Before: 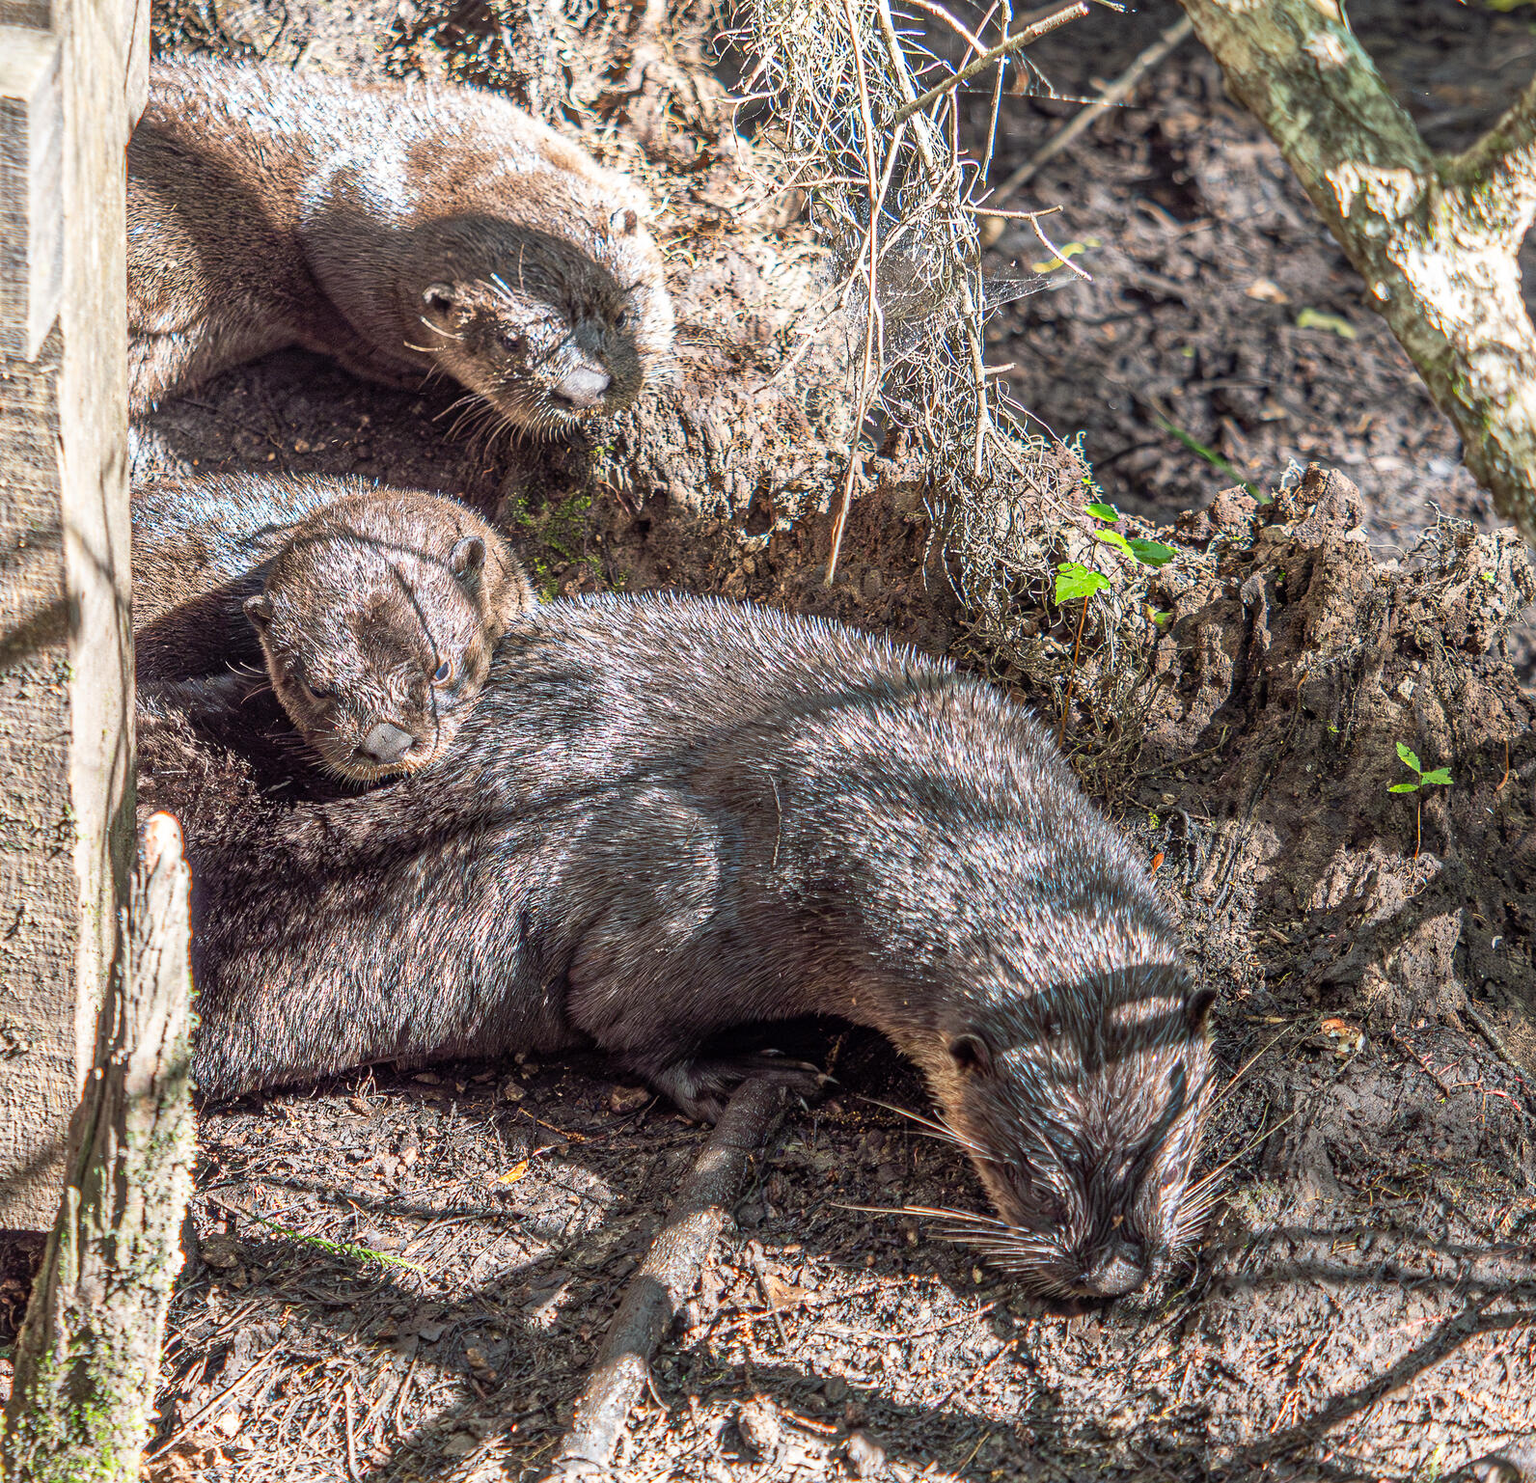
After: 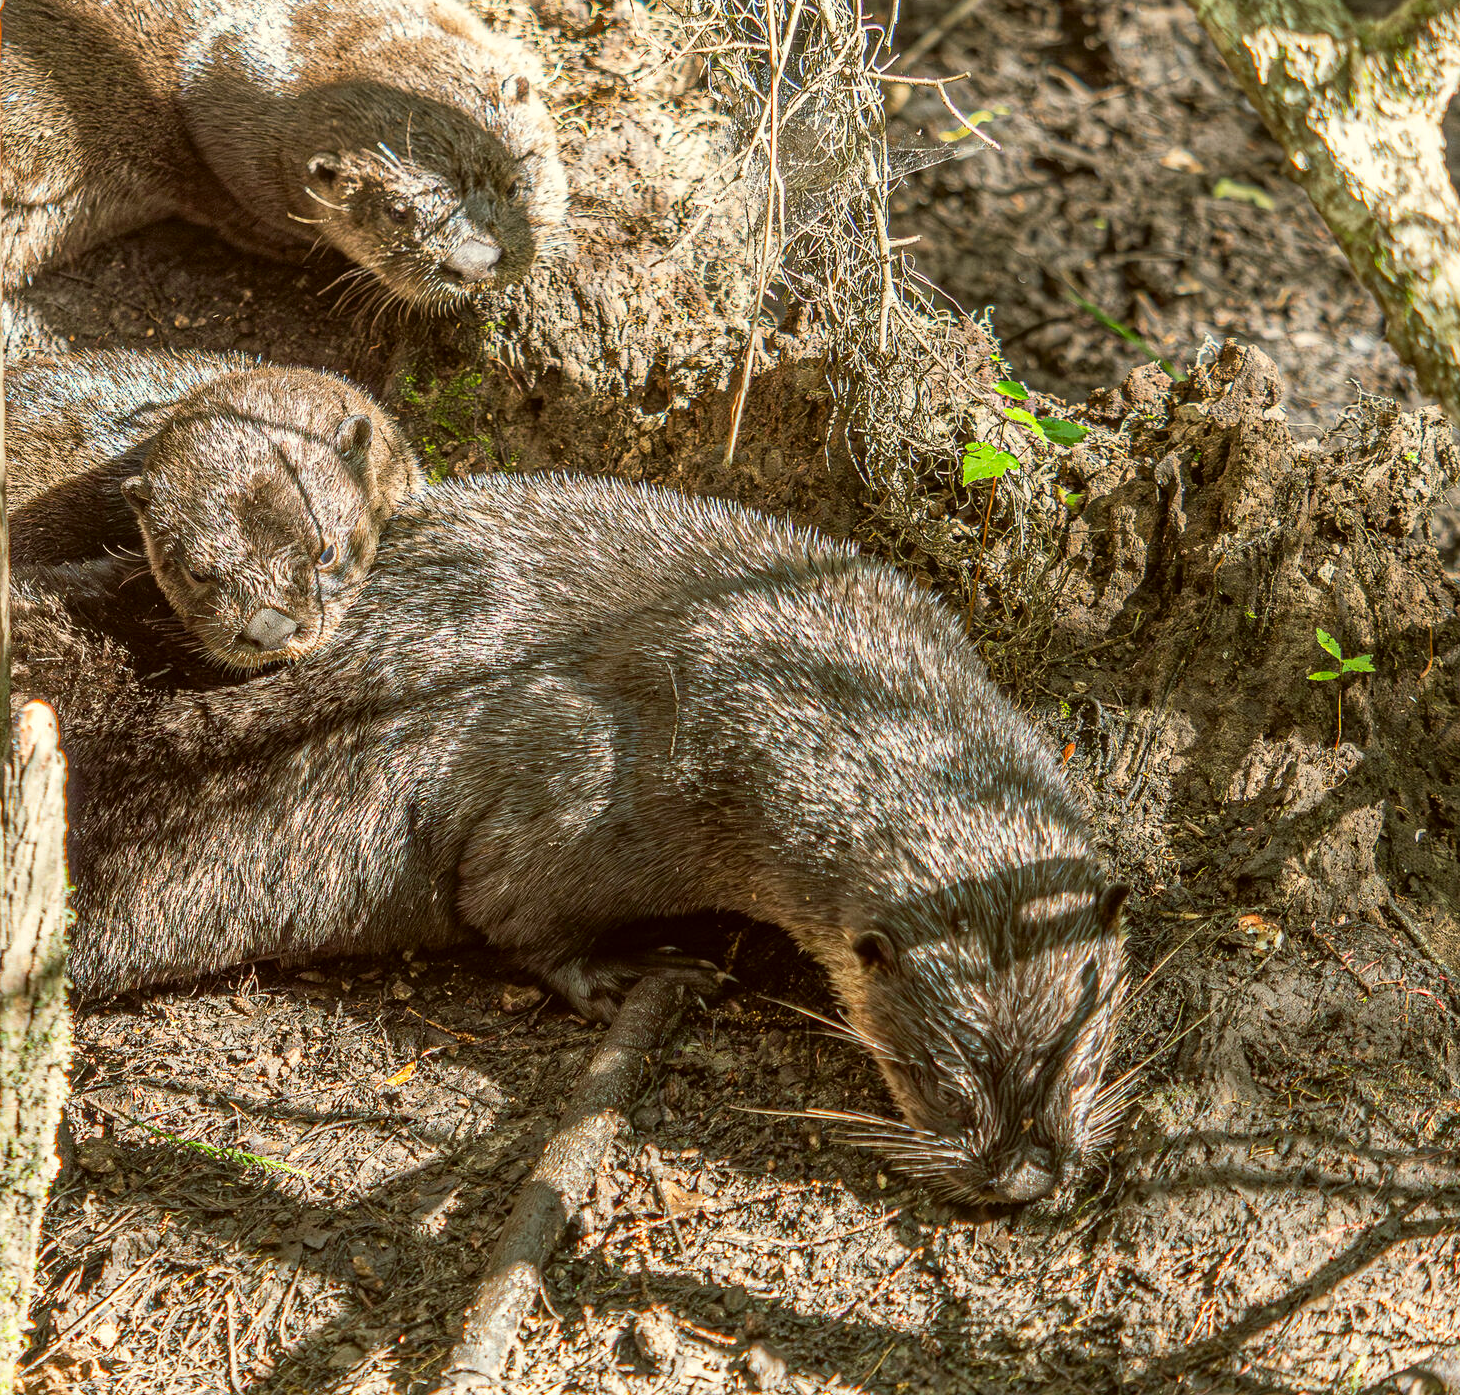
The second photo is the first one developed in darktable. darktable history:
crop and rotate: left 8.262%, top 9.226%
color correction: highlights a* -1.43, highlights b* 10.12, shadows a* 0.395, shadows b* 19.35
